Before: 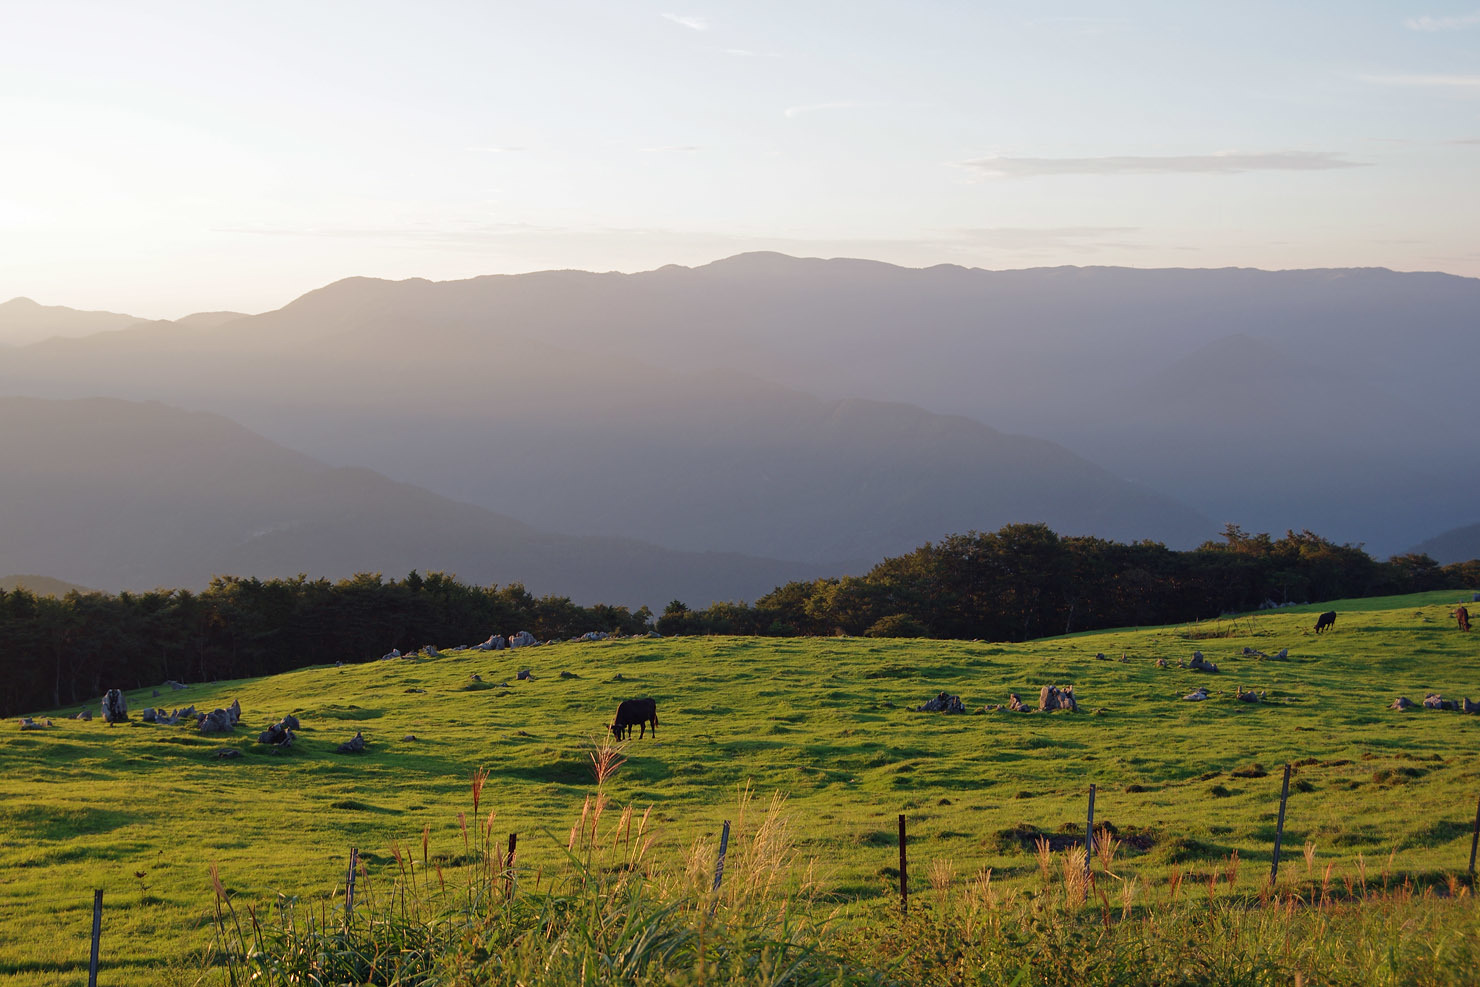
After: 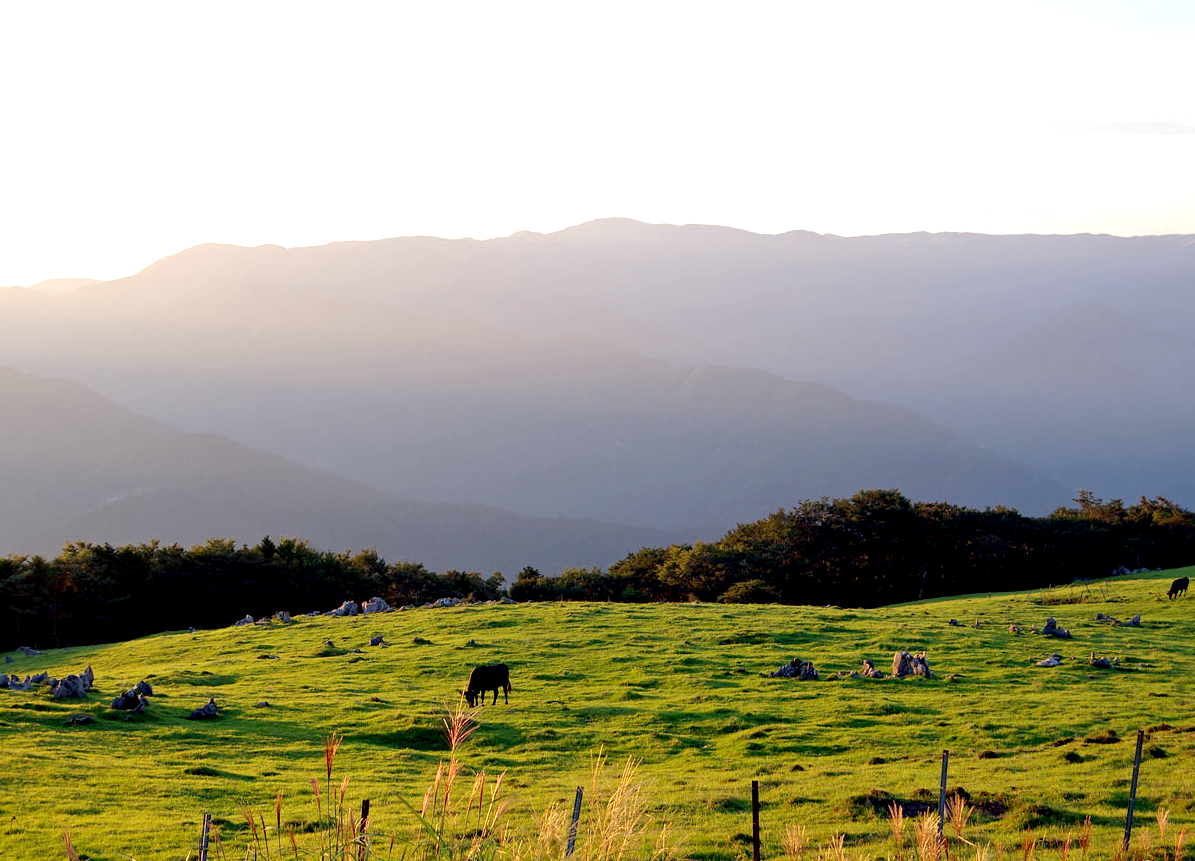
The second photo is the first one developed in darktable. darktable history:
exposure: black level correction 0.012, exposure 0.701 EV, compensate exposure bias true, compensate highlight preservation false
crop: left 9.978%, top 3.475%, right 9.231%, bottom 9.21%
